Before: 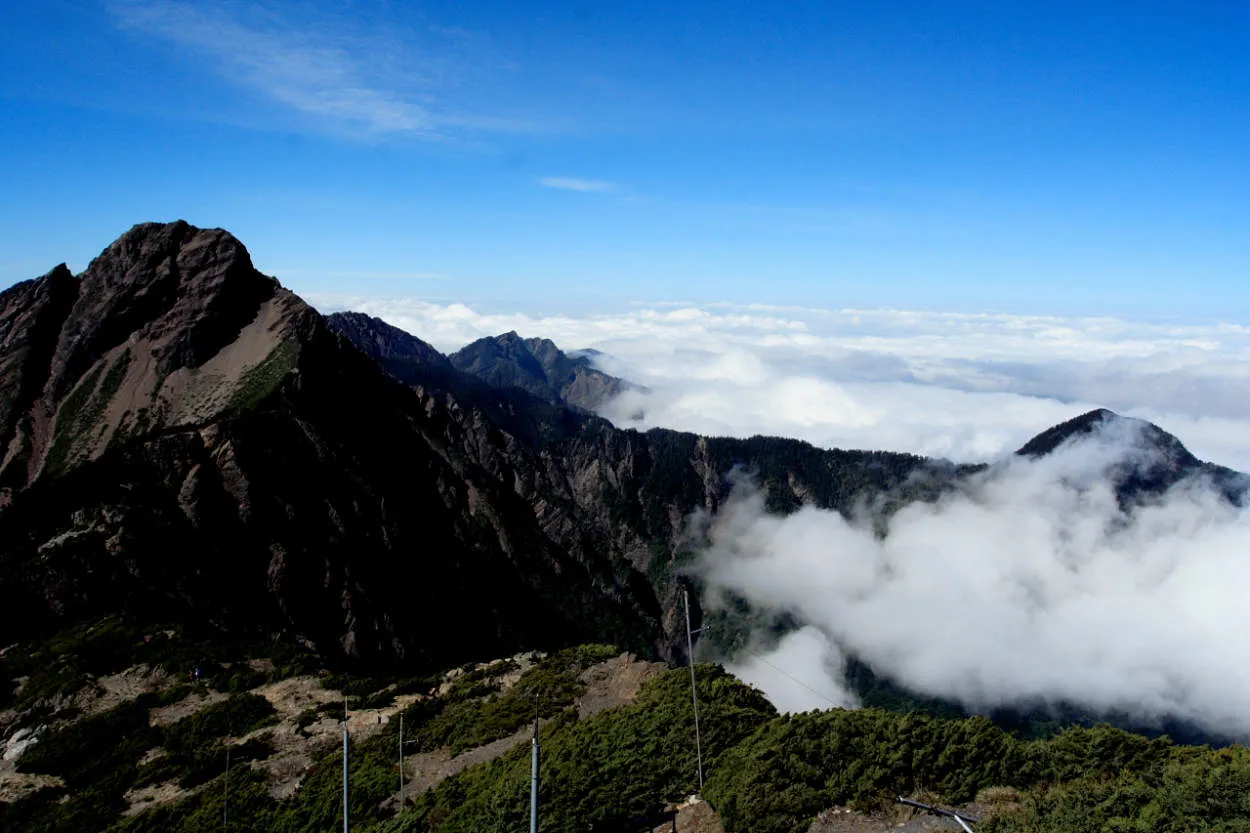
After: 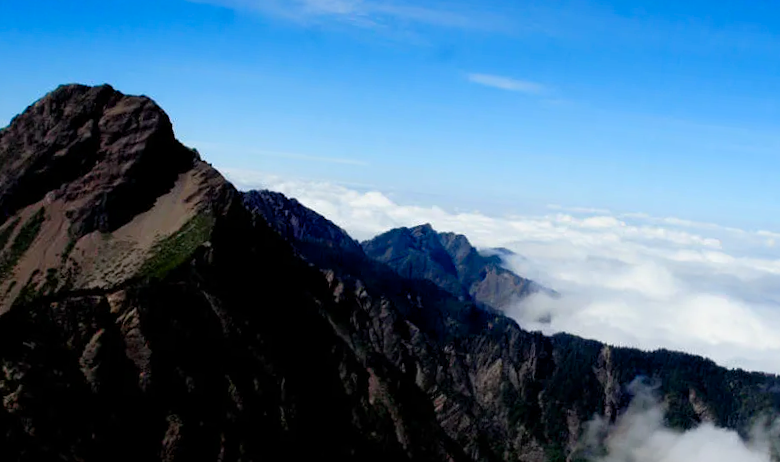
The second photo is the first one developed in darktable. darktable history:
color balance rgb: perceptual saturation grading › global saturation 20%, perceptual saturation grading › highlights -25%, perceptual saturation grading › shadows 50%
crop and rotate: angle -4.99°, left 2.122%, top 6.945%, right 27.566%, bottom 30.519%
